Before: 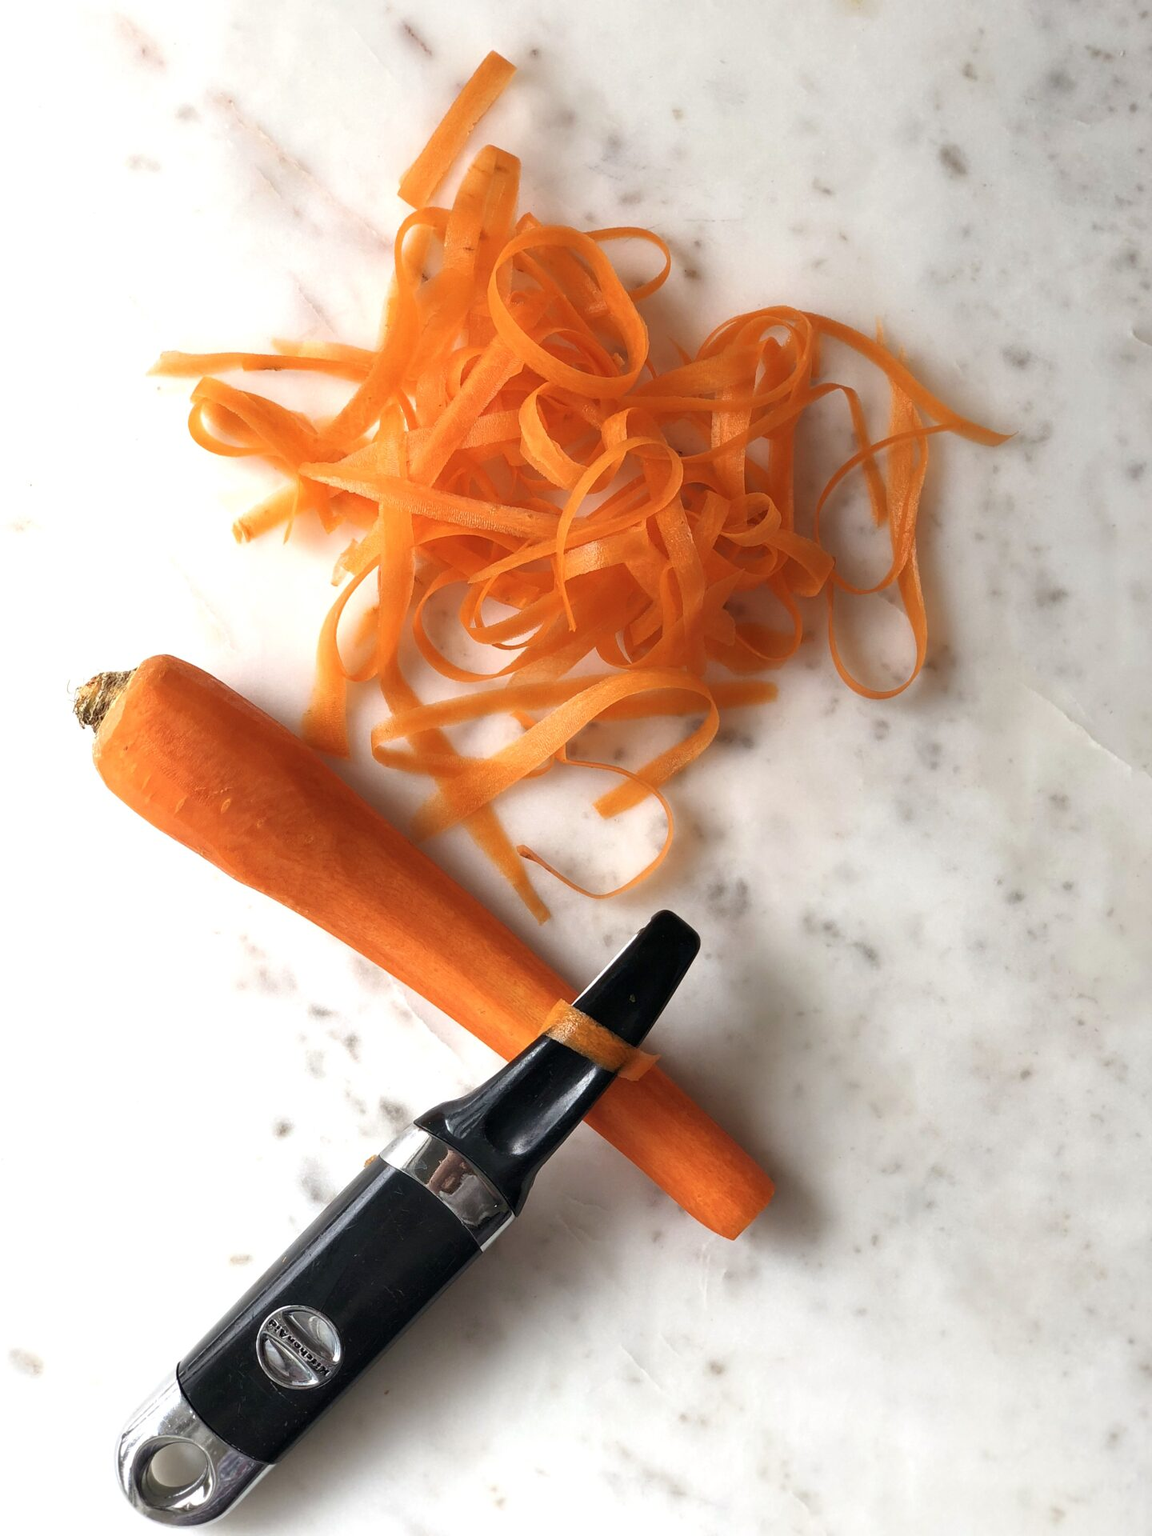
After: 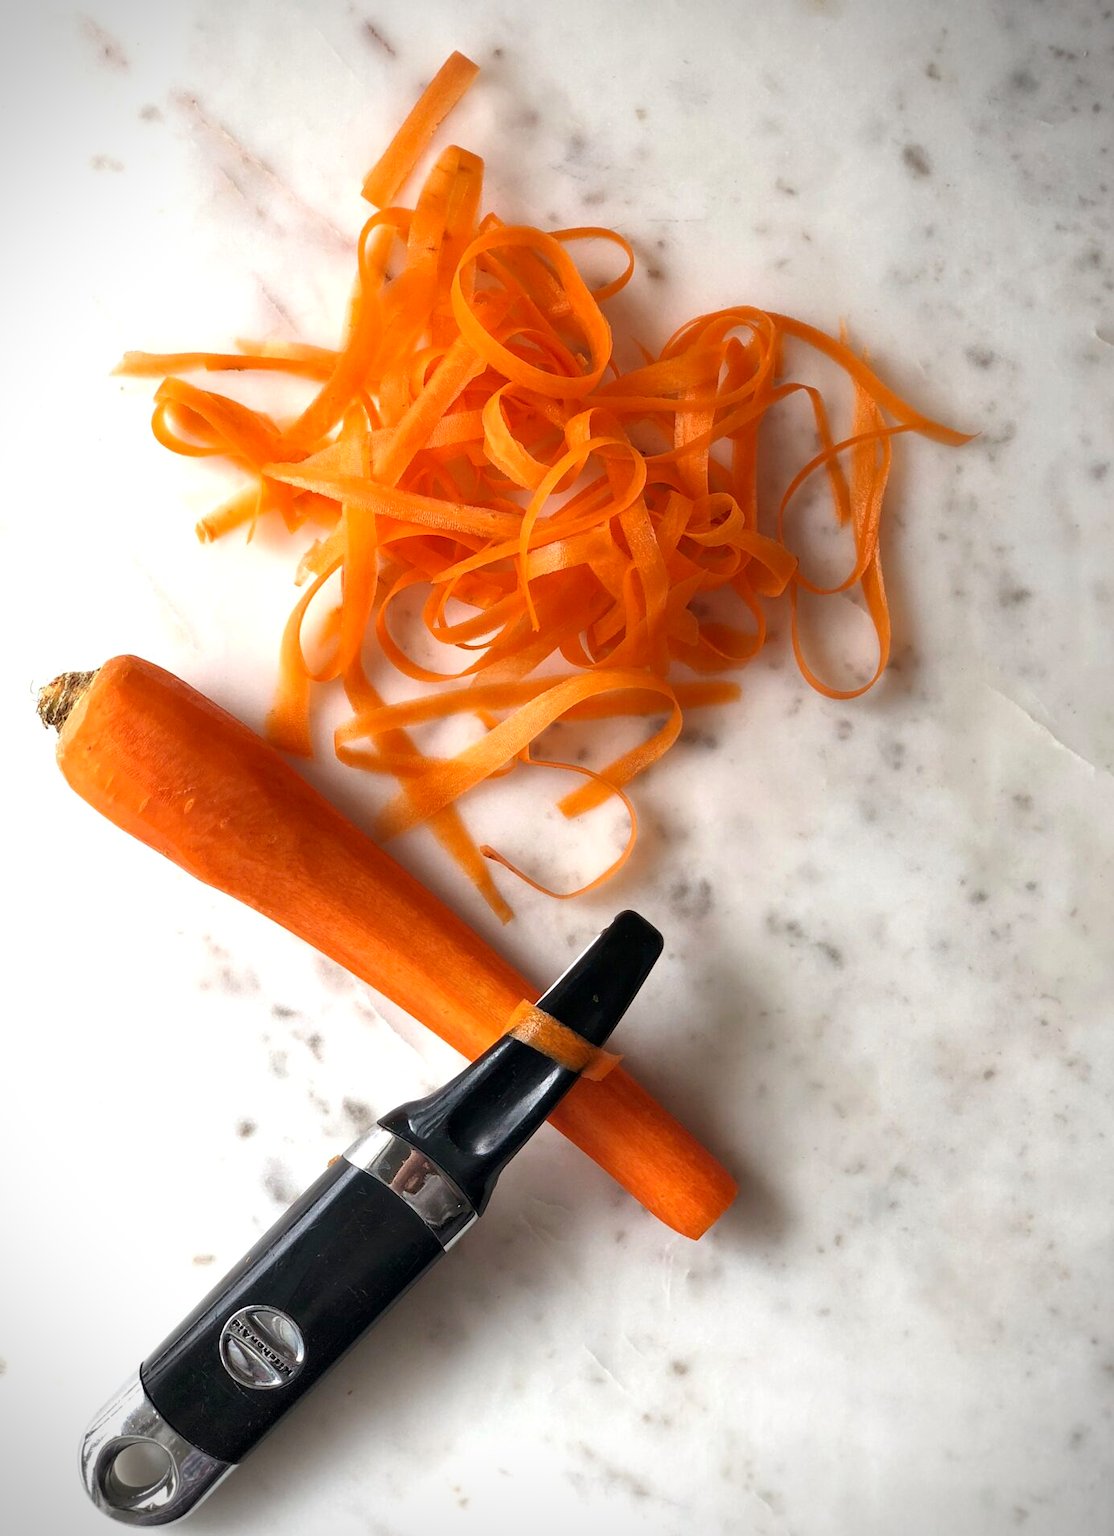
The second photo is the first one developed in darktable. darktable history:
local contrast: mode bilateral grid, contrast 20, coarseness 50, detail 120%, midtone range 0.2
crop and rotate: left 3.238%
vignetting: dithering 8-bit output, unbound false
tone equalizer: on, module defaults
